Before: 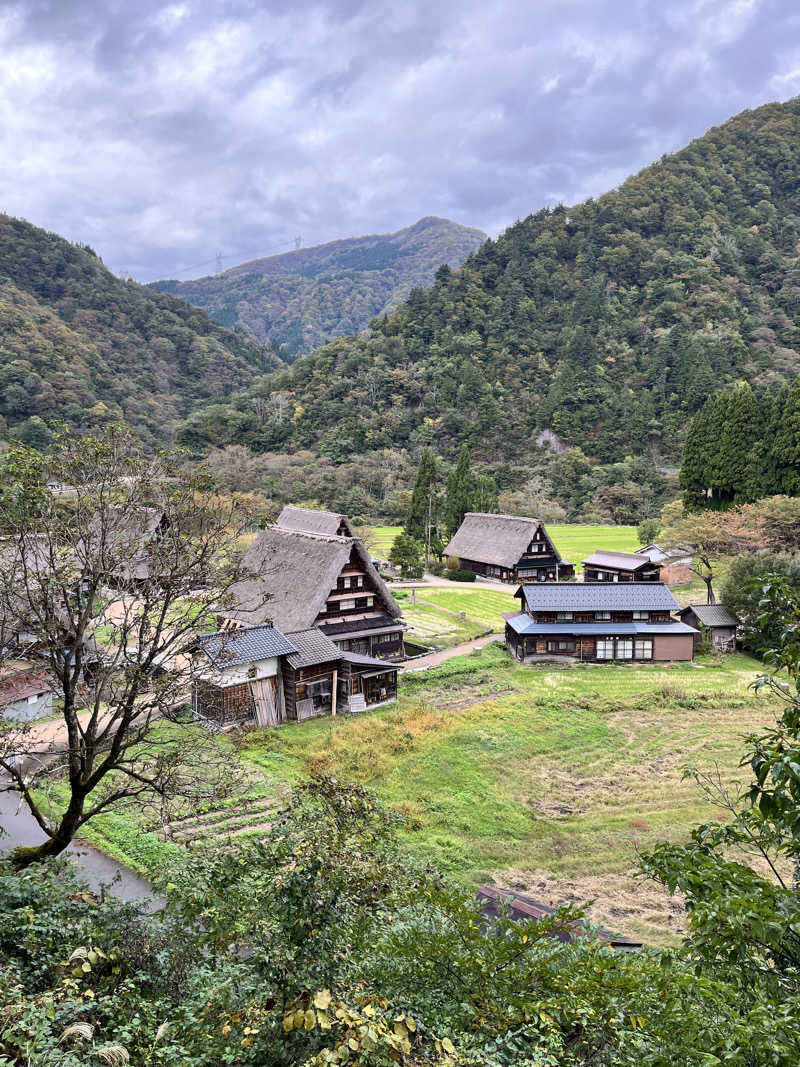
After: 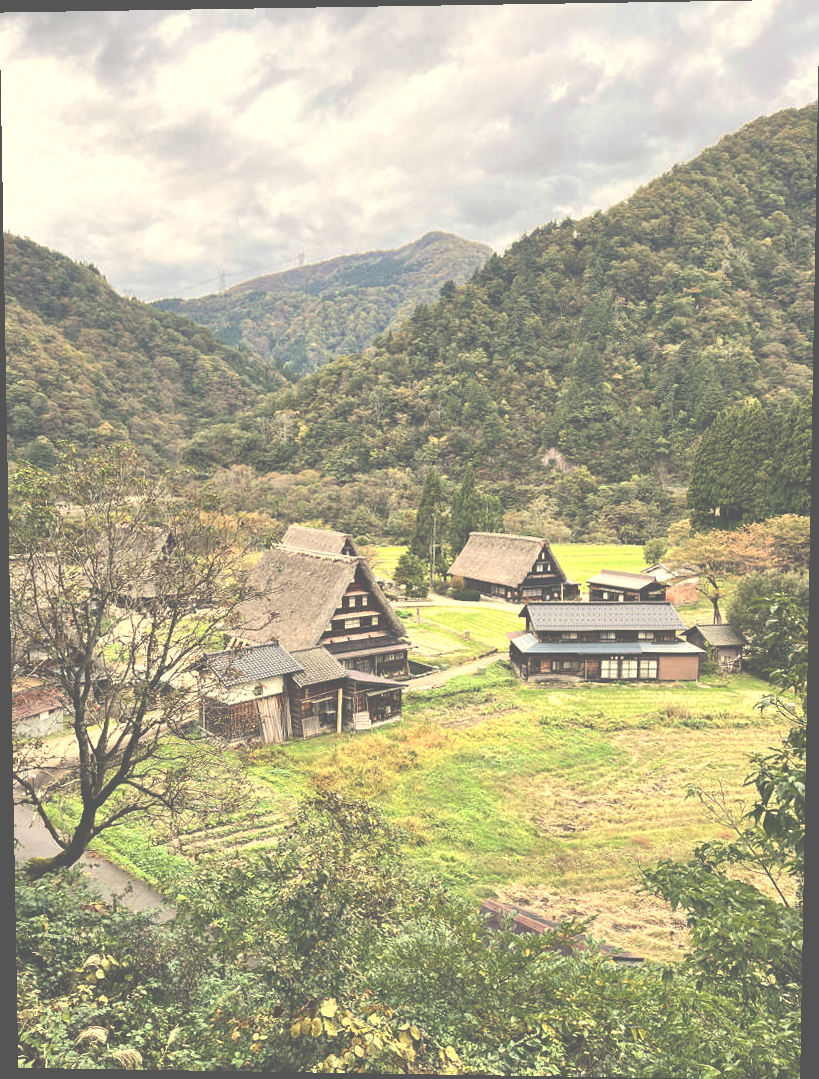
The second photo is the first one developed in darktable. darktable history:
rotate and perspective: lens shift (vertical) 0.048, lens shift (horizontal) -0.024, automatic cropping off
white balance: red 1.08, blue 0.791
exposure: black level correction -0.071, exposure 0.5 EV, compensate highlight preservation false
